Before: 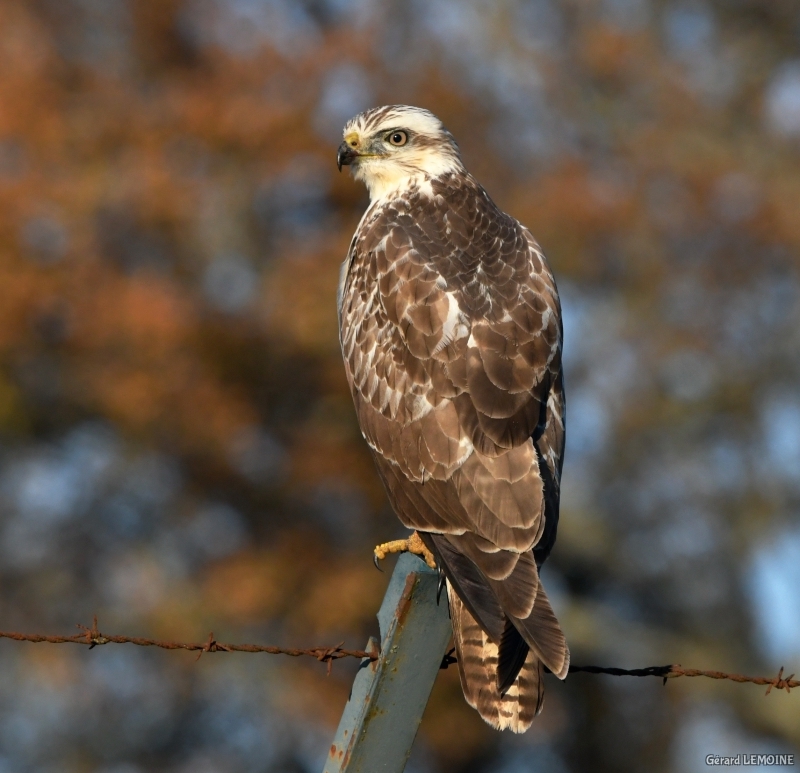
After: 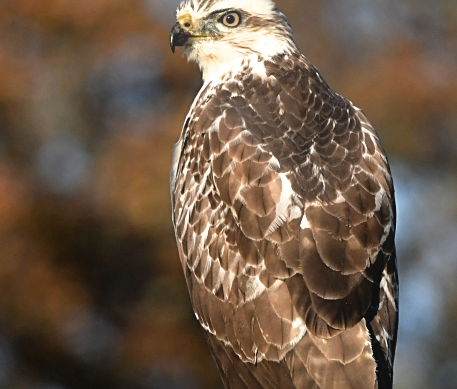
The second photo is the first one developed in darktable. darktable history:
crop: left 20.932%, top 15.471%, right 21.848%, bottom 34.081%
filmic rgb: white relative exposure 2.34 EV, hardness 6.59
sharpen: on, module defaults
bloom: on, module defaults
